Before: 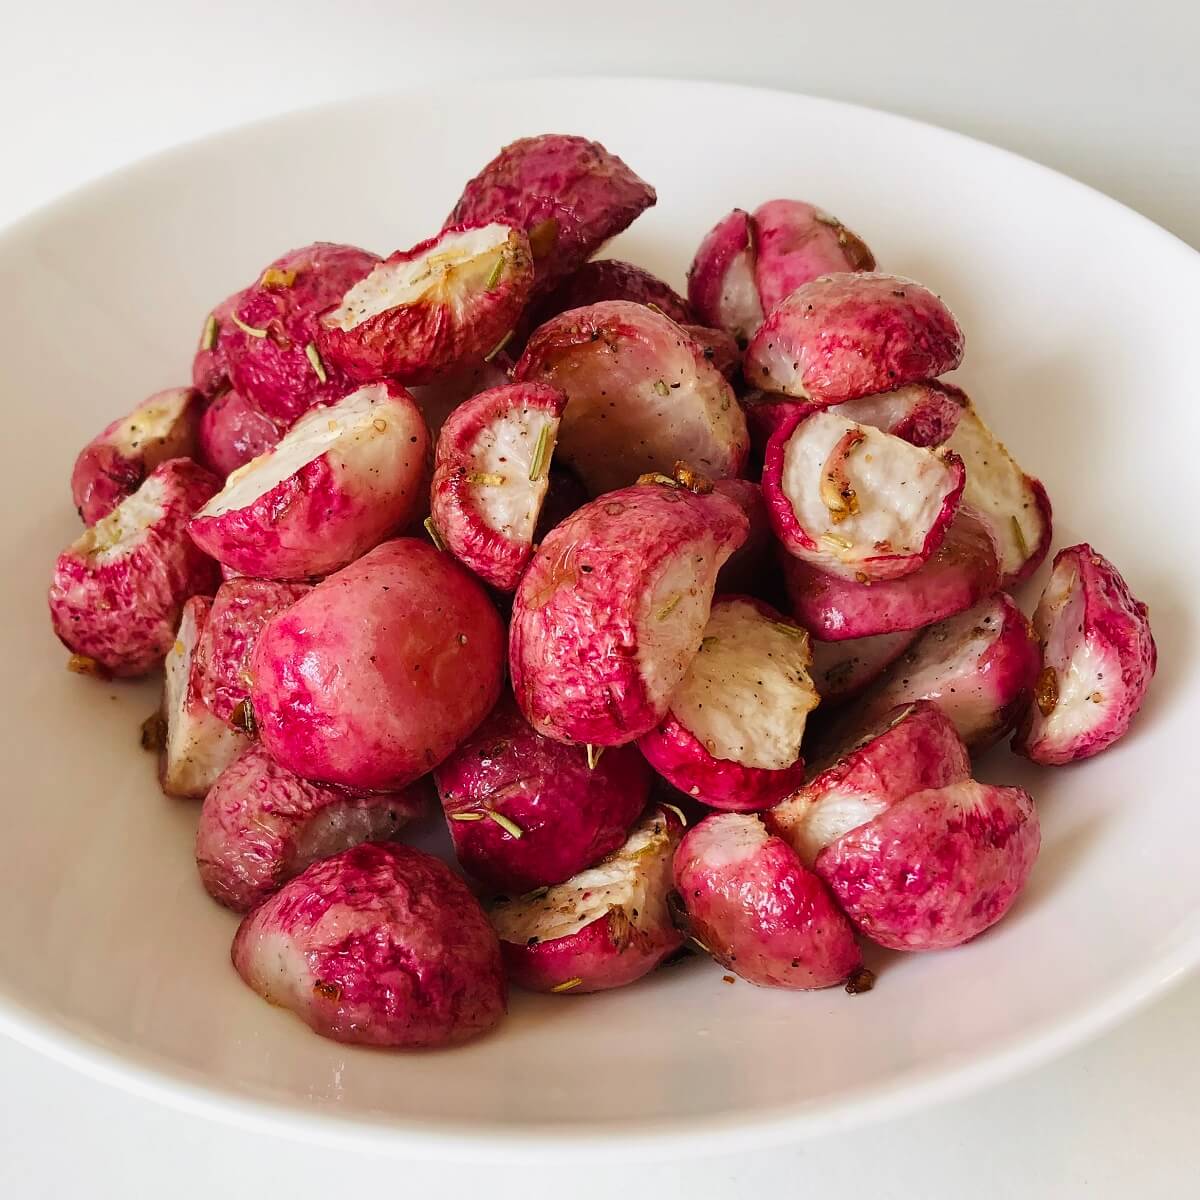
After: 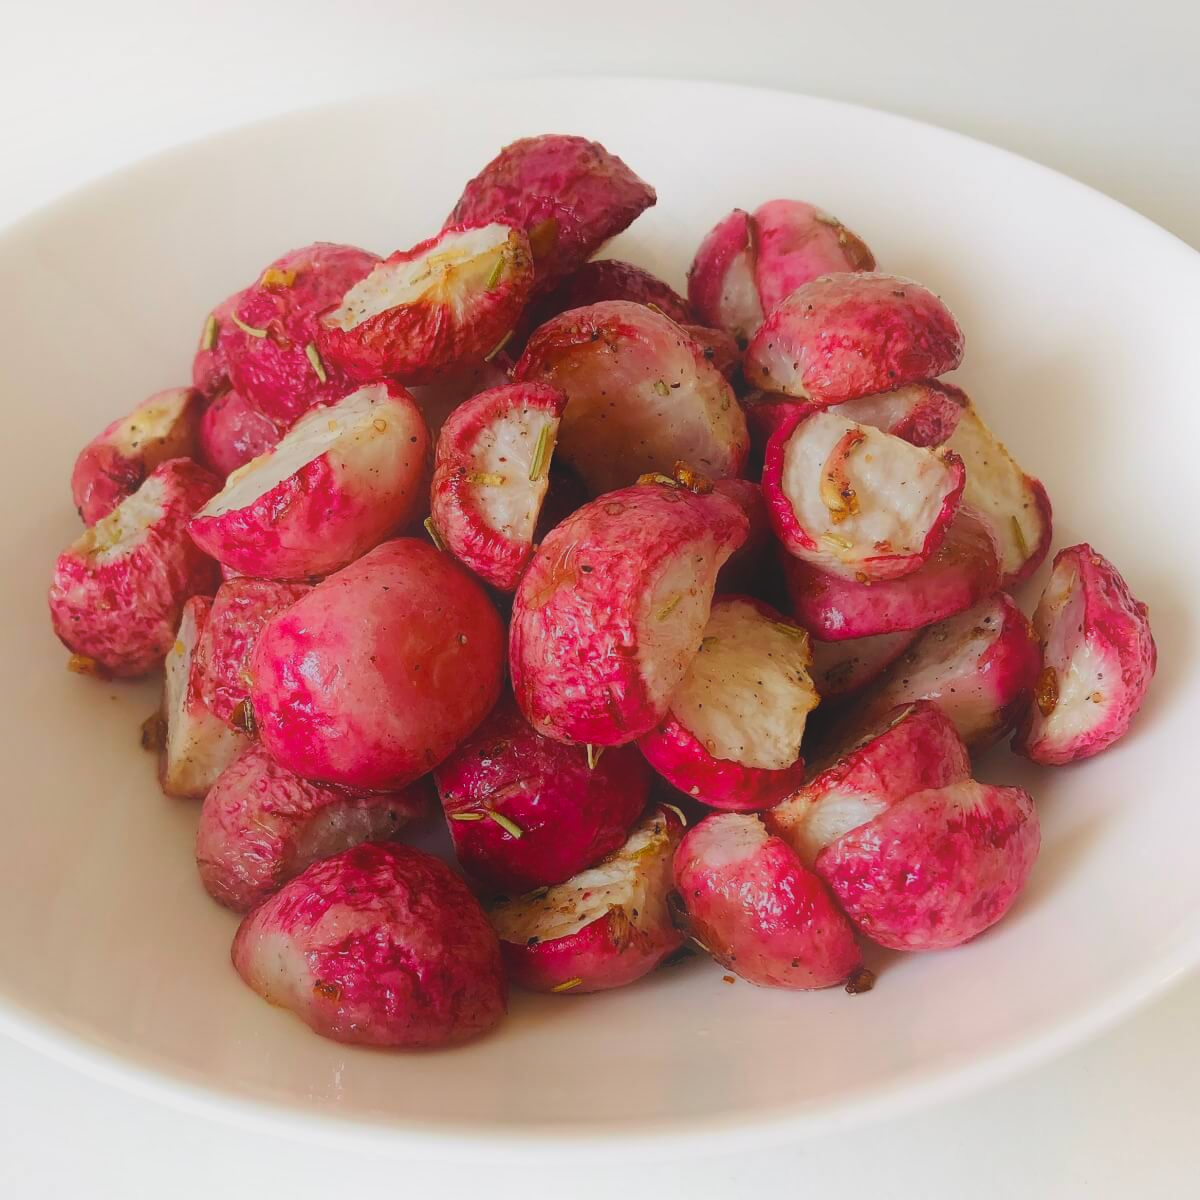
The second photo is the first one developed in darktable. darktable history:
contrast equalizer: octaves 7, y [[0.601, 0.6, 0.598, 0.598, 0.6, 0.601], [0.5 ×6], [0.5 ×6], [0 ×6], [0 ×6]], mix -0.992
